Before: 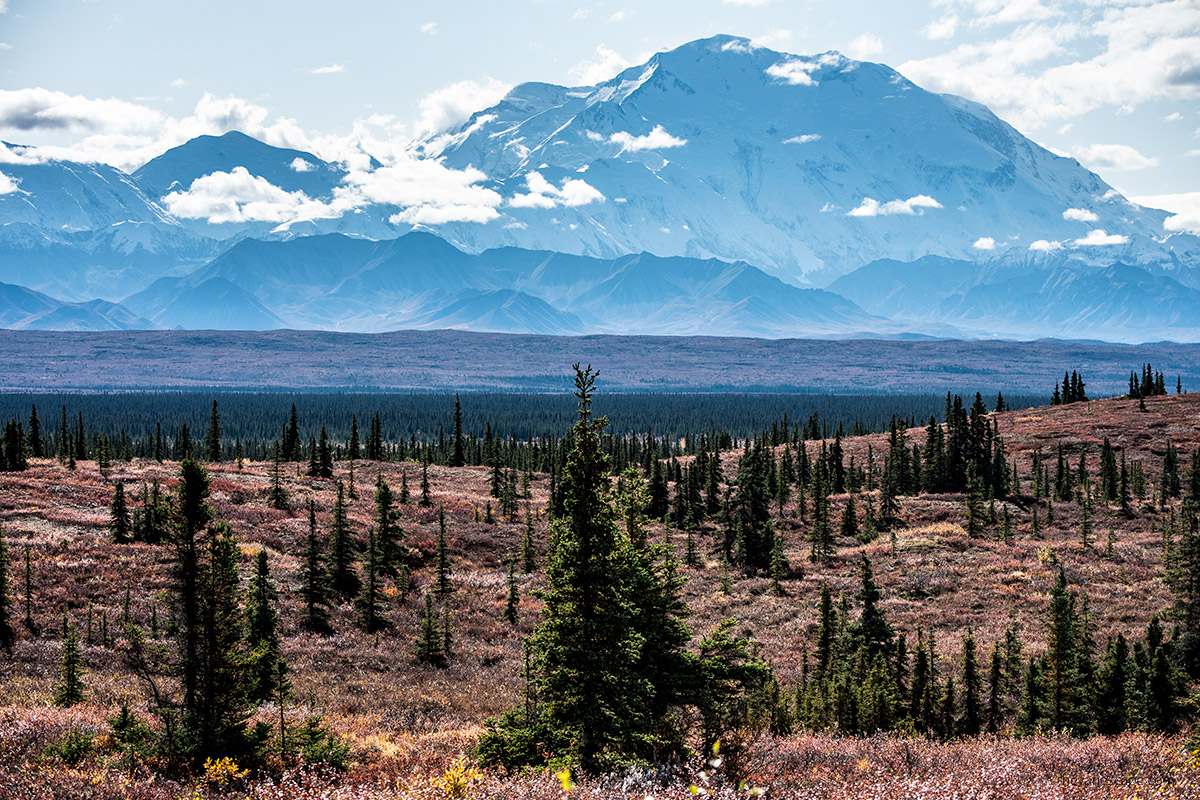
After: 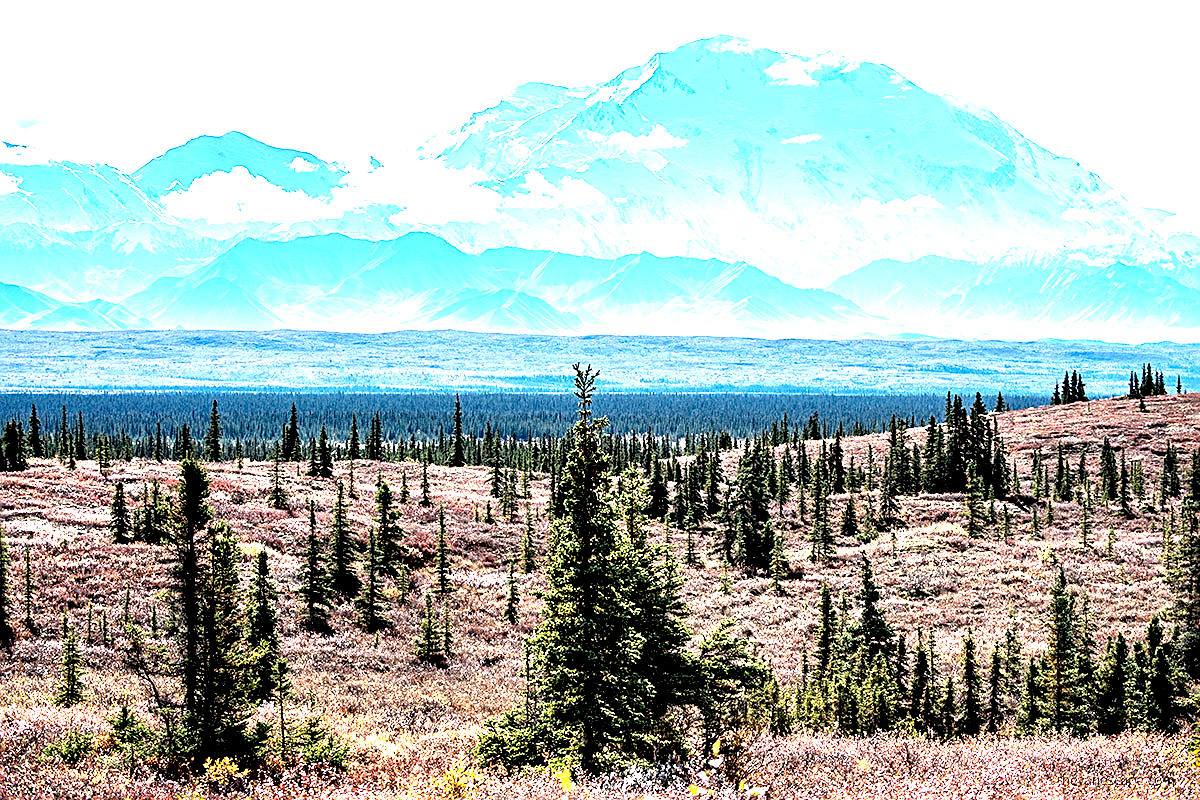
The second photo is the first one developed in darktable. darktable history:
exposure: black level correction 0.005, exposure 2.084 EV, compensate highlight preservation false
sharpen: on, module defaults
